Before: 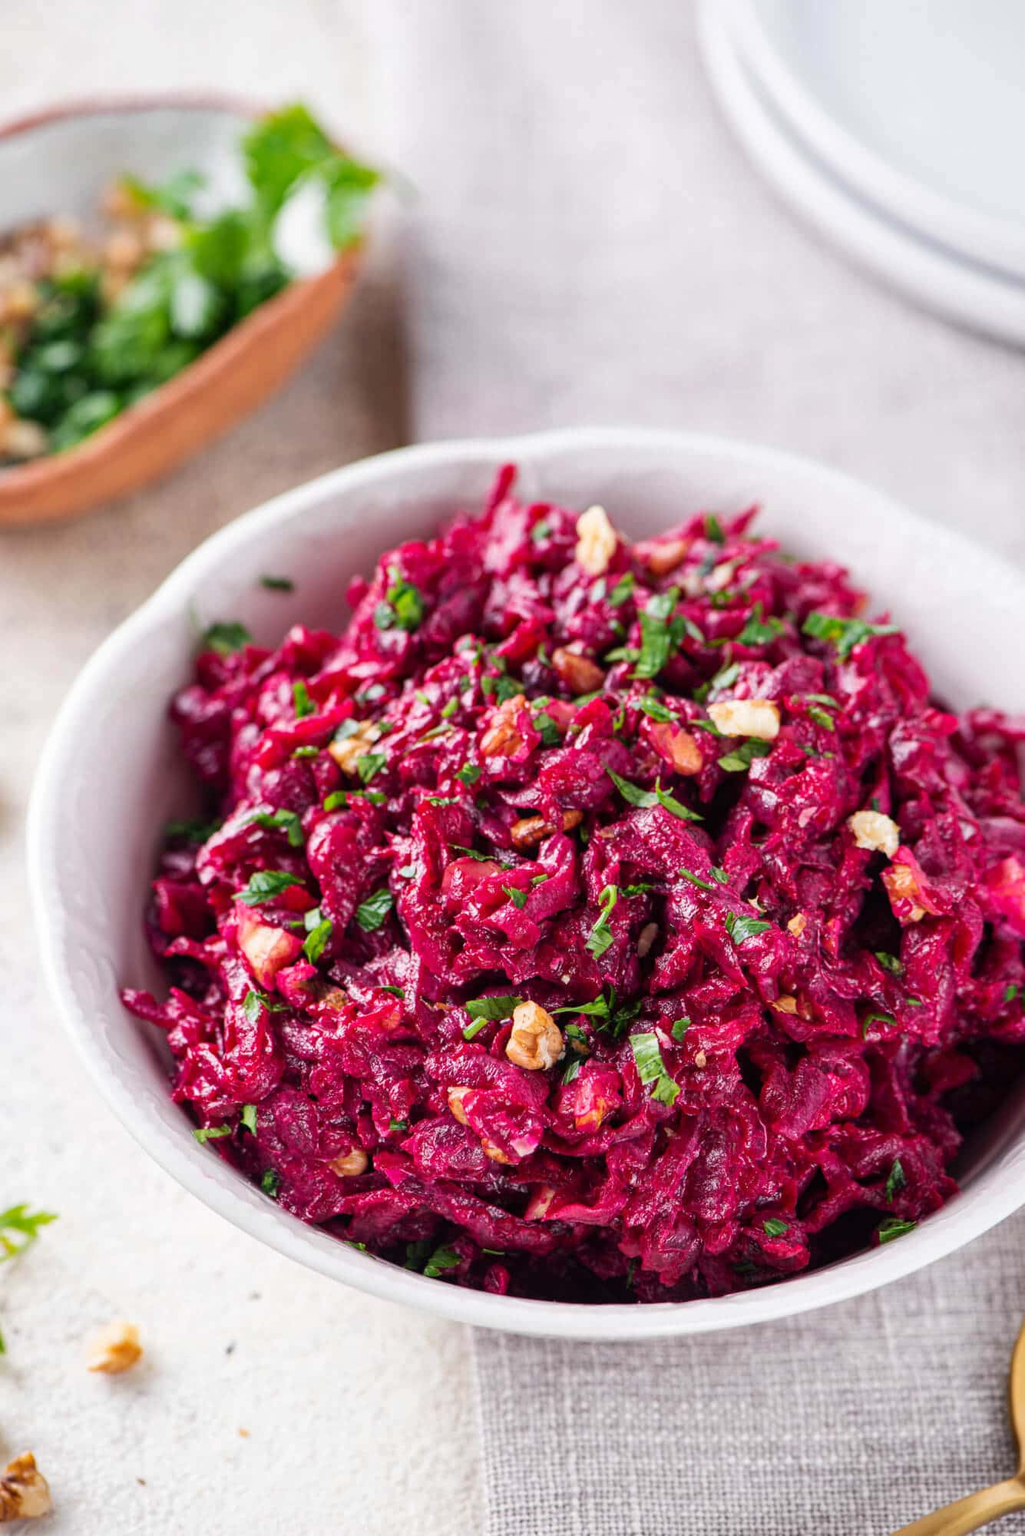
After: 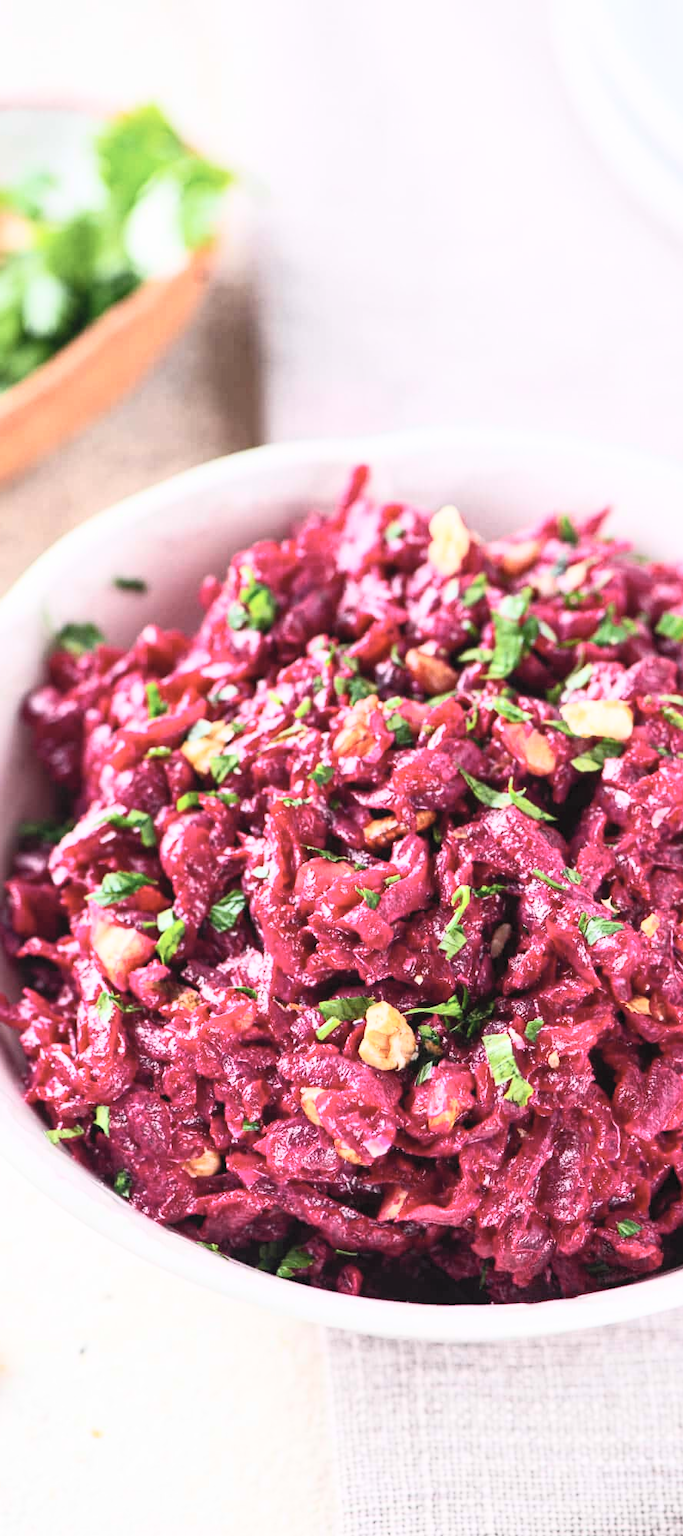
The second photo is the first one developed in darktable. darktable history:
contrast brightness saturation: contrast 0.39, brightness 0.53
color calibration: illuminant same as pipeline (D50), adaptation none (bypass), gamut compression 1.72
crop and rotate: left 14.436%, right 18.898%
